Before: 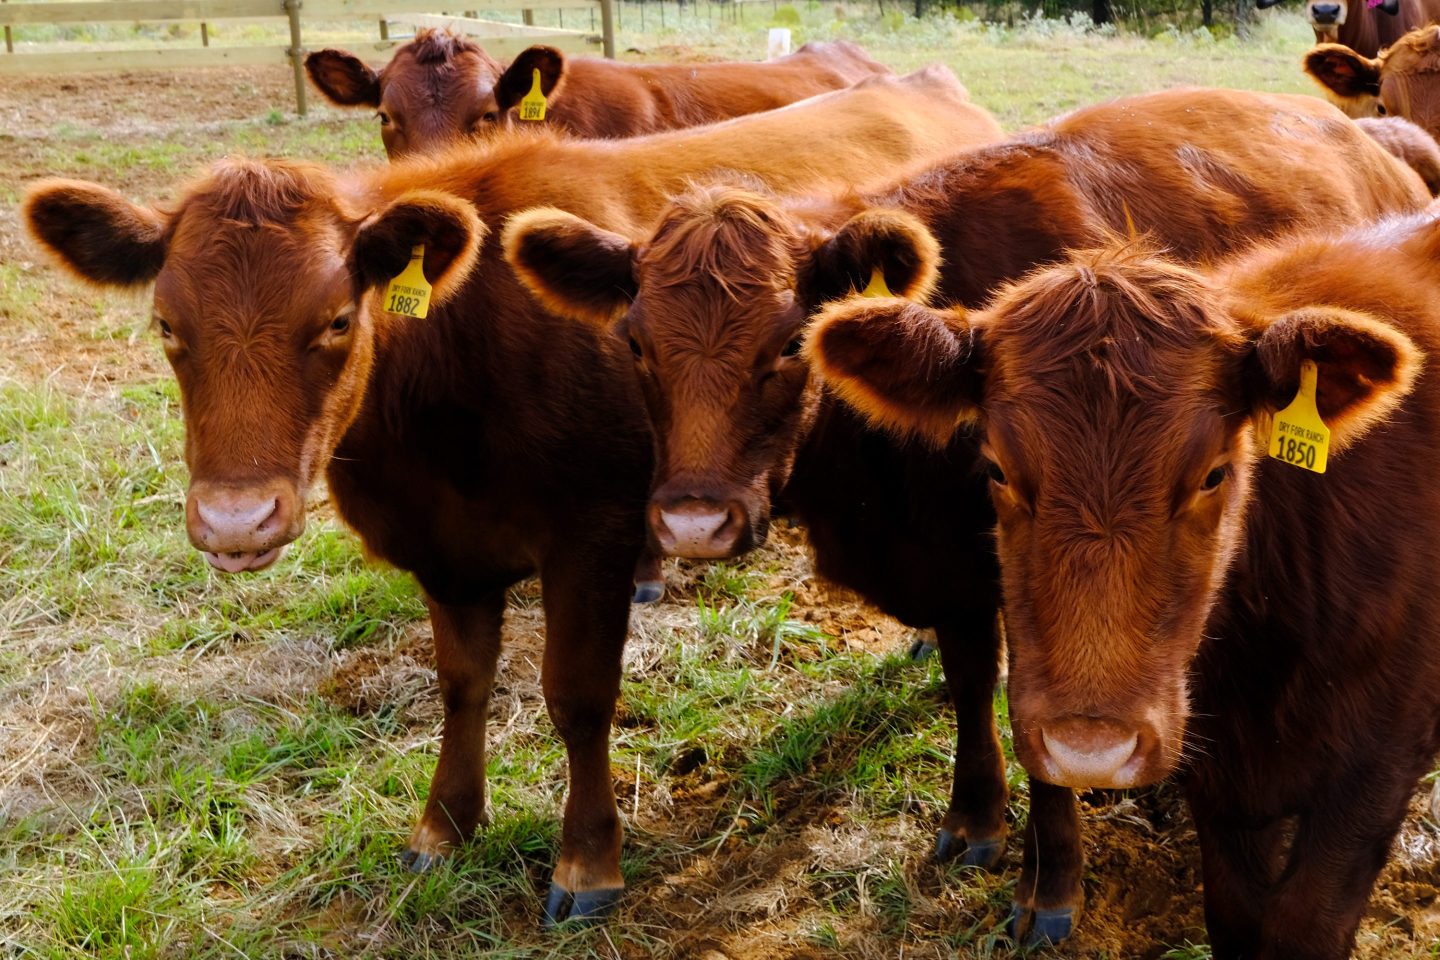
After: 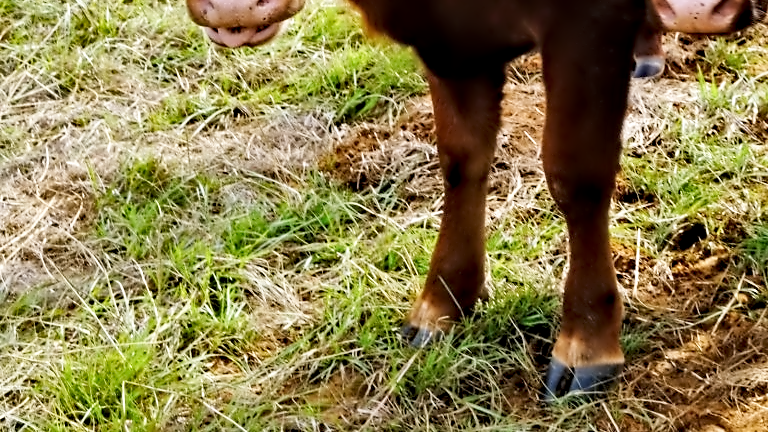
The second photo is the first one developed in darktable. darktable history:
crop and rotate: top 54.778%, right 46.61%, bottom 0.159%
shadows and highlights: shadows 60, soften with gaussian
contrast equalizer: octaves 7, y [[0.5, 0.542, 0.583, 0.625, 0.667, 0.708], [0.5 ×6], [0.5 ×6], [0, 0.033, 0.067, 0.1, 0.133, 0.167], [0, 0.05, 0.1, 0.15, 0.2, 0.25]]
base curve: curves: ch0 [(0, 0) (0.204, 0.334) (0.55, 0.733) (1, 1)], preserve colors none
